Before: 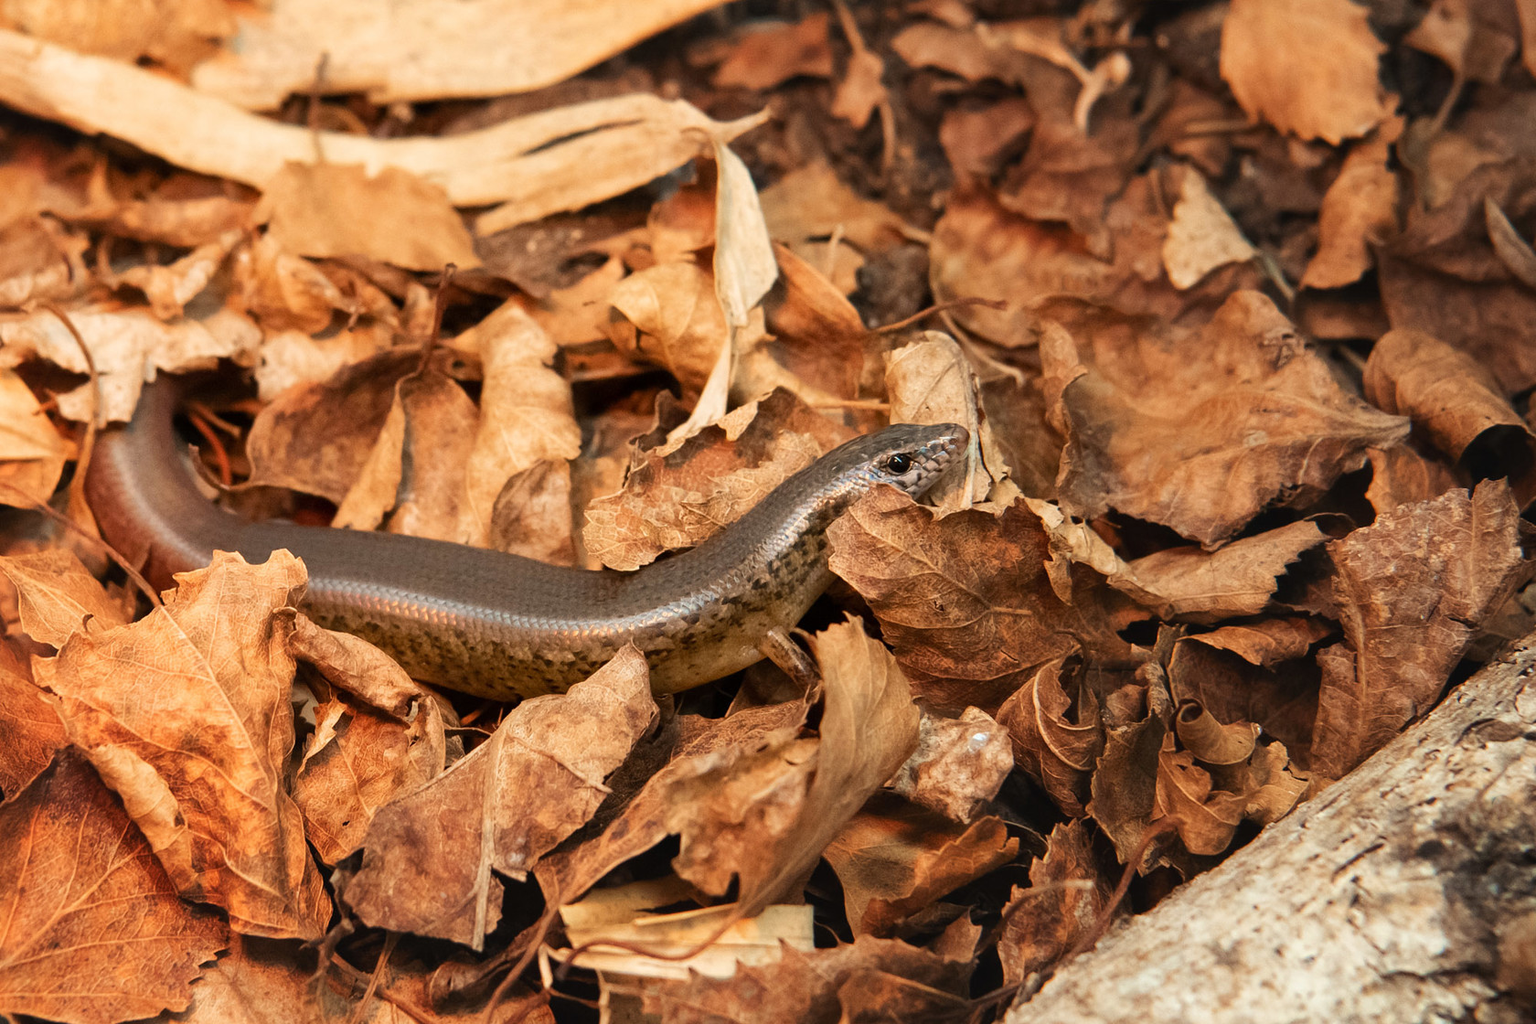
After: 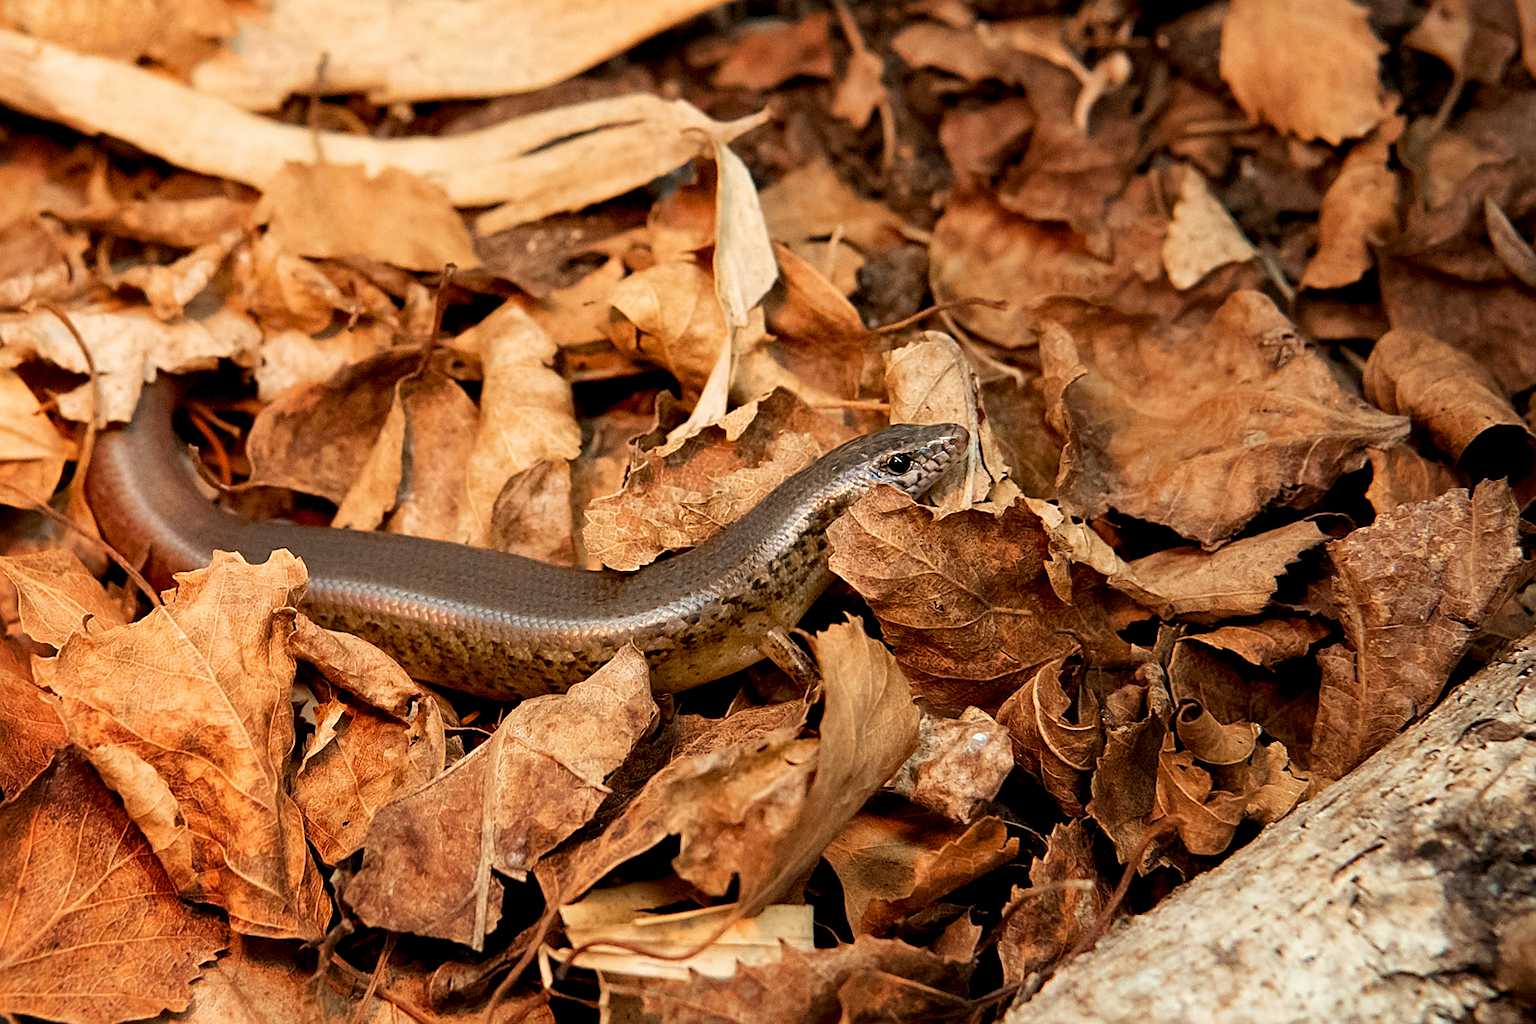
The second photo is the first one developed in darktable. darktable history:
sharpen: amount 0.496
exposure: black level correction 0.011, compensate exposure bias true, compensate highlight preservation false
